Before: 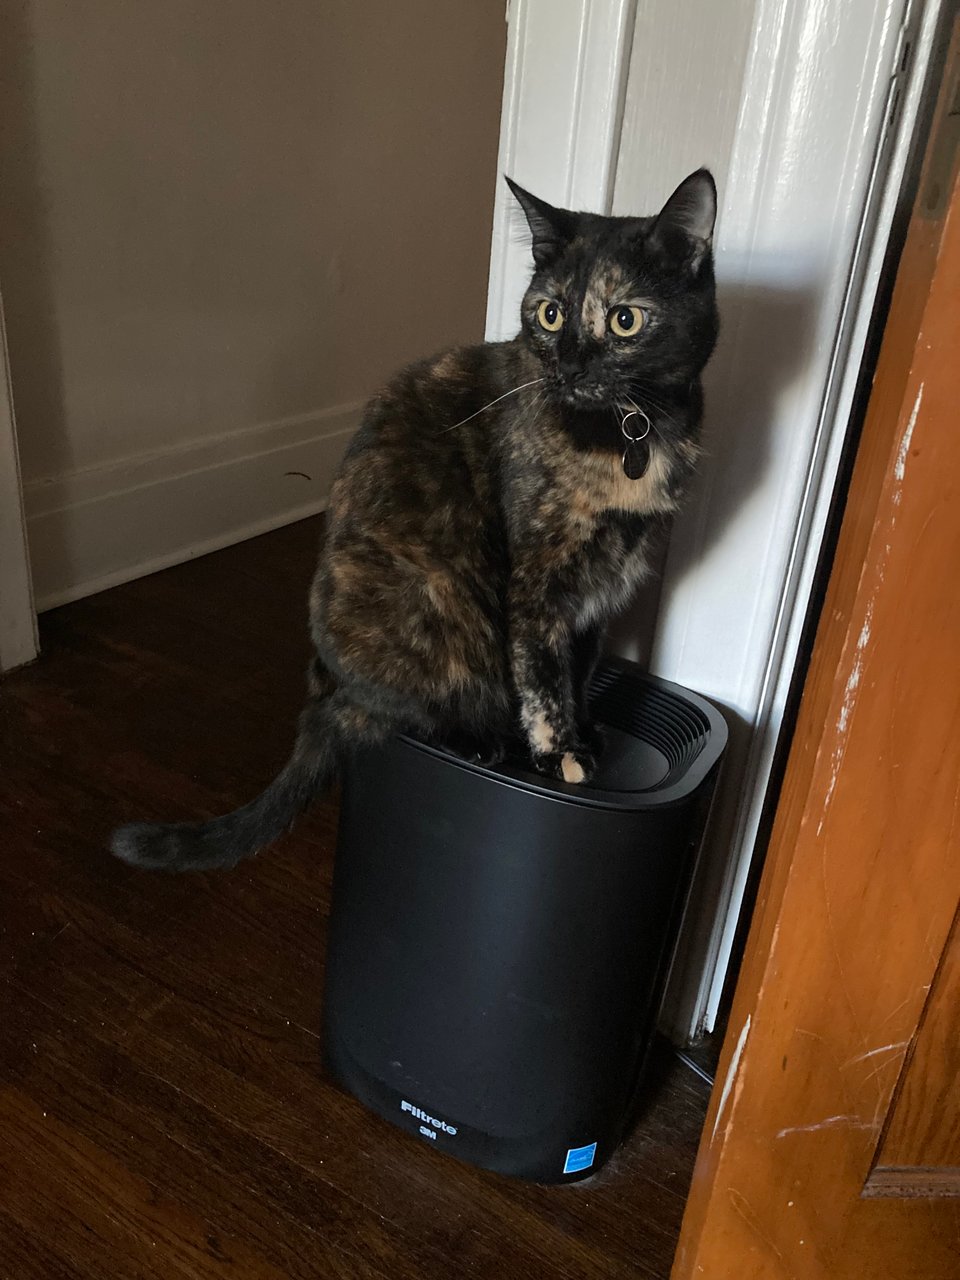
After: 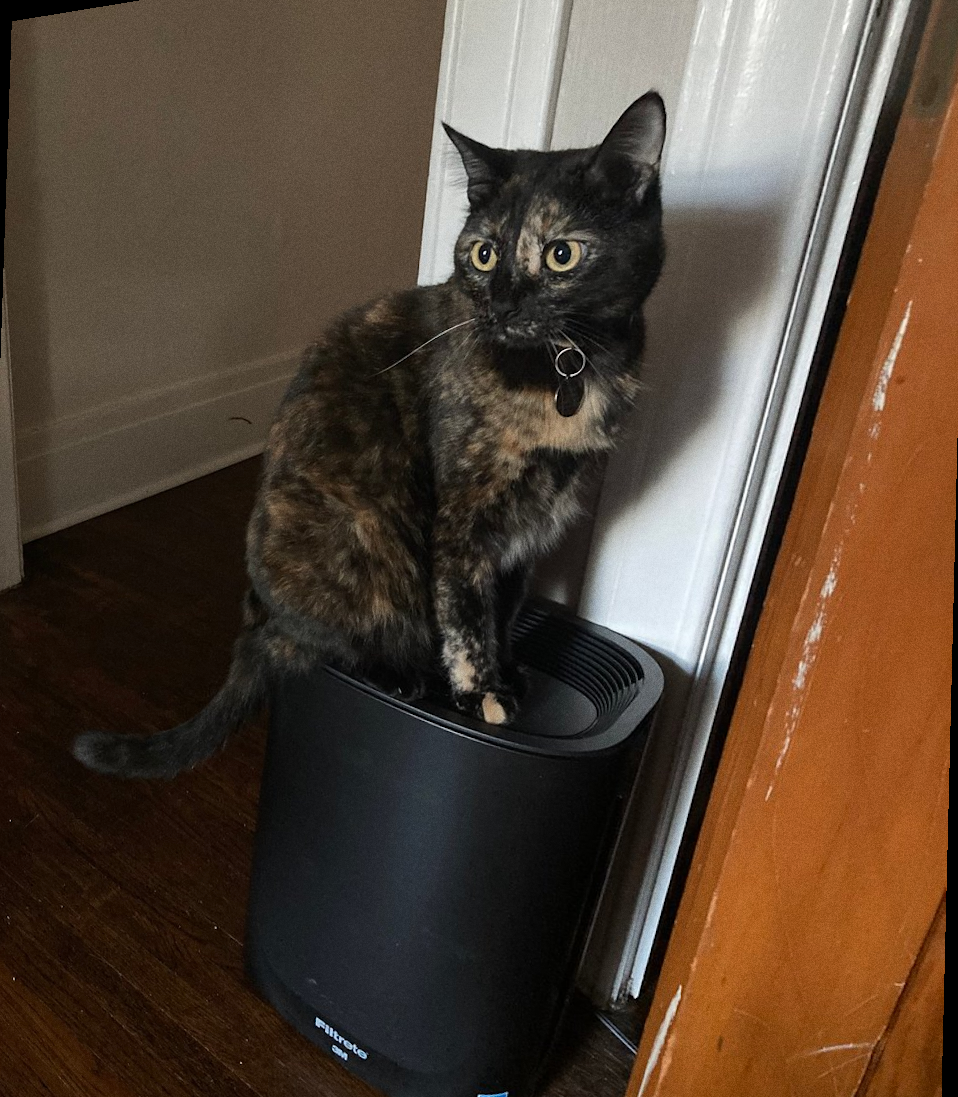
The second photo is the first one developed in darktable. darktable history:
rotate and perspective: rotation 1.69°, lens shift (vertical) -0.023, lens shift (horizontal) -0.291, crop left 0.025, crop right 0.988, crop top 0.092, crop bottom 0.842
grain: on, module defaults
